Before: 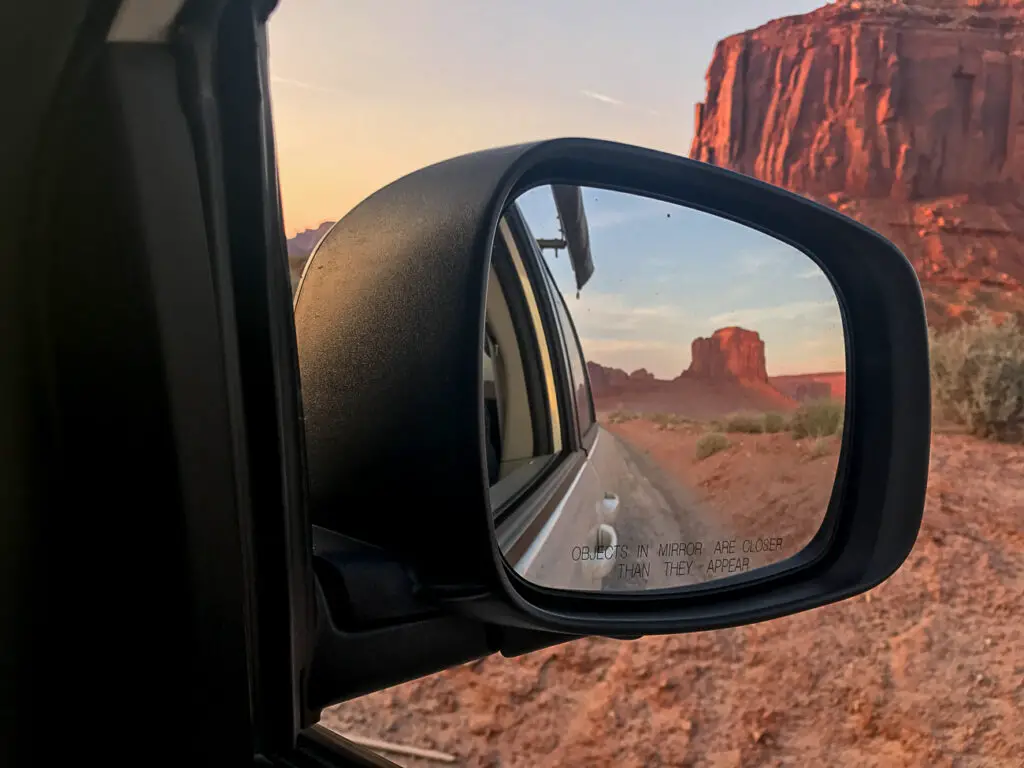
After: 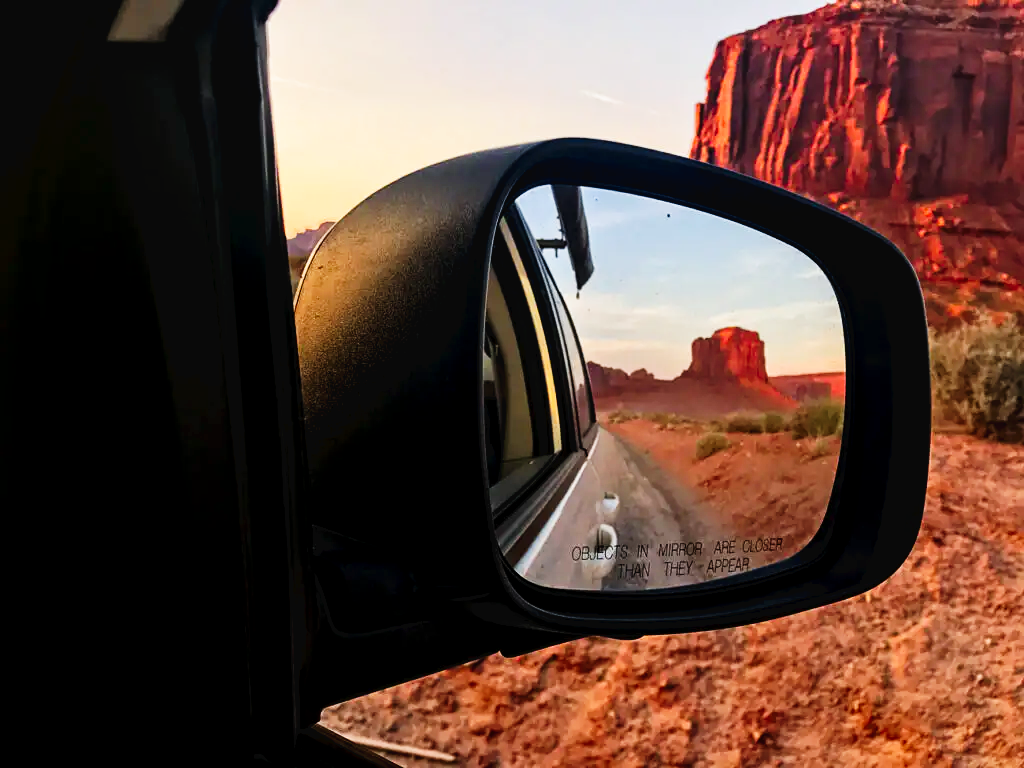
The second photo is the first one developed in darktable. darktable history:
filmic rgb: black relative exposure -8.7 EV, white relative exposure 2.7 EV, threshold 3 EV, target black luminance 0%, hardness 6.25, latitude 76.53%, contrast 1.326, shadows ↔ highlights balance -0.349%, preserve chrominance no, color science v4 (2020), enable highlight reconstruction true
tone curve: curves: ch0 [(0, 0) (0.003, 0.025) (0.011, 0.025) (0.025, 0.025) (0.044, 0.026) (0.069, 0.033) (0.1, 0.053) (0.136, 0.078) (0.177, 0.108) (0.224, 0.153) (0.277, 0.213) (0.335, 0.286) (0.399, 0.372) (0.468, 0.467) (0.543, 0.565) (0.623, 0.675) (0.709, 0.775) (0.801, 0.863) (0.898, 0.936) (1, 1)], preserve colors none
